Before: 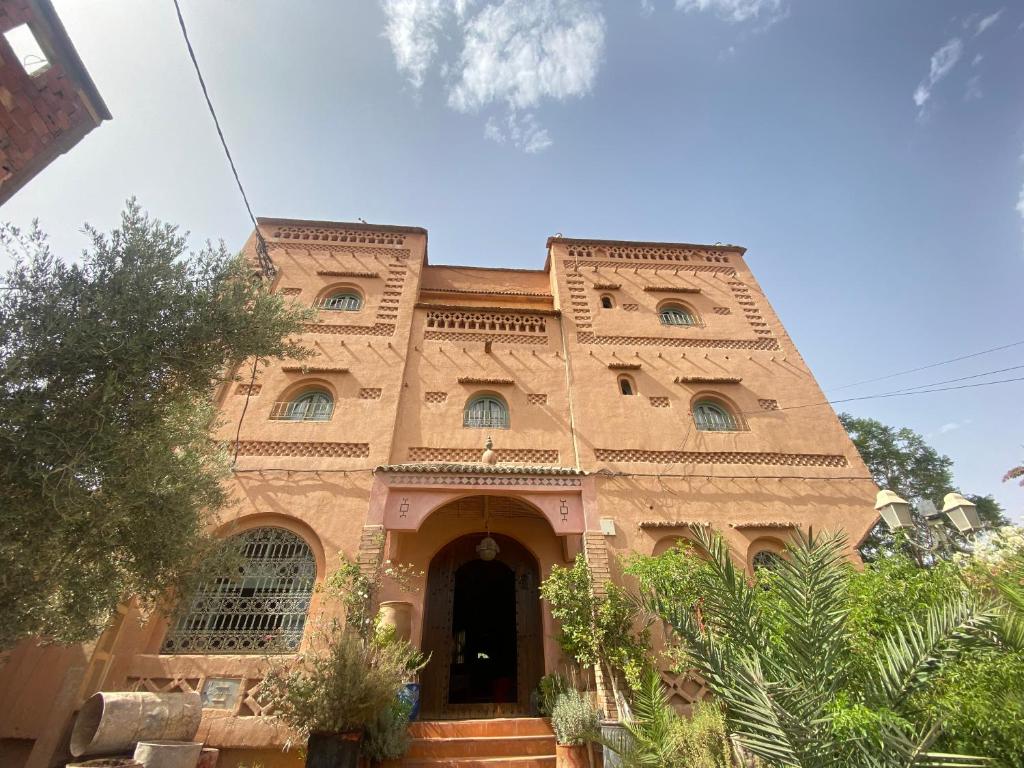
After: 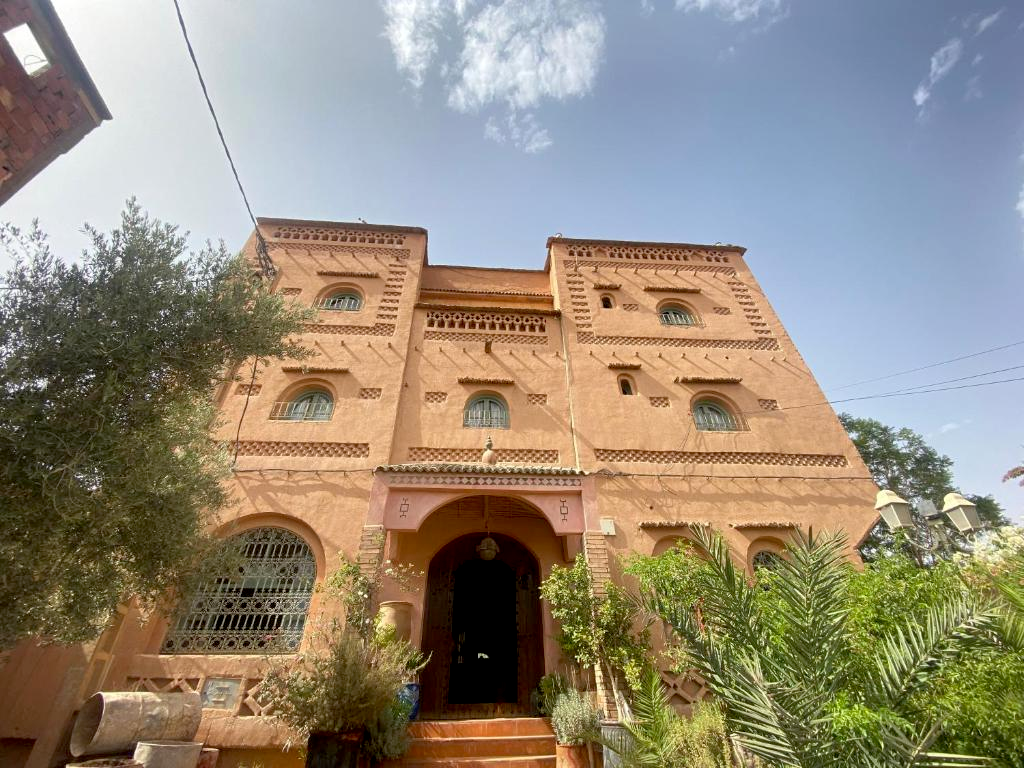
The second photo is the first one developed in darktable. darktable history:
exposure: black level correction 0.009, exposure 0.016 EV, compensate highlight preservation false
